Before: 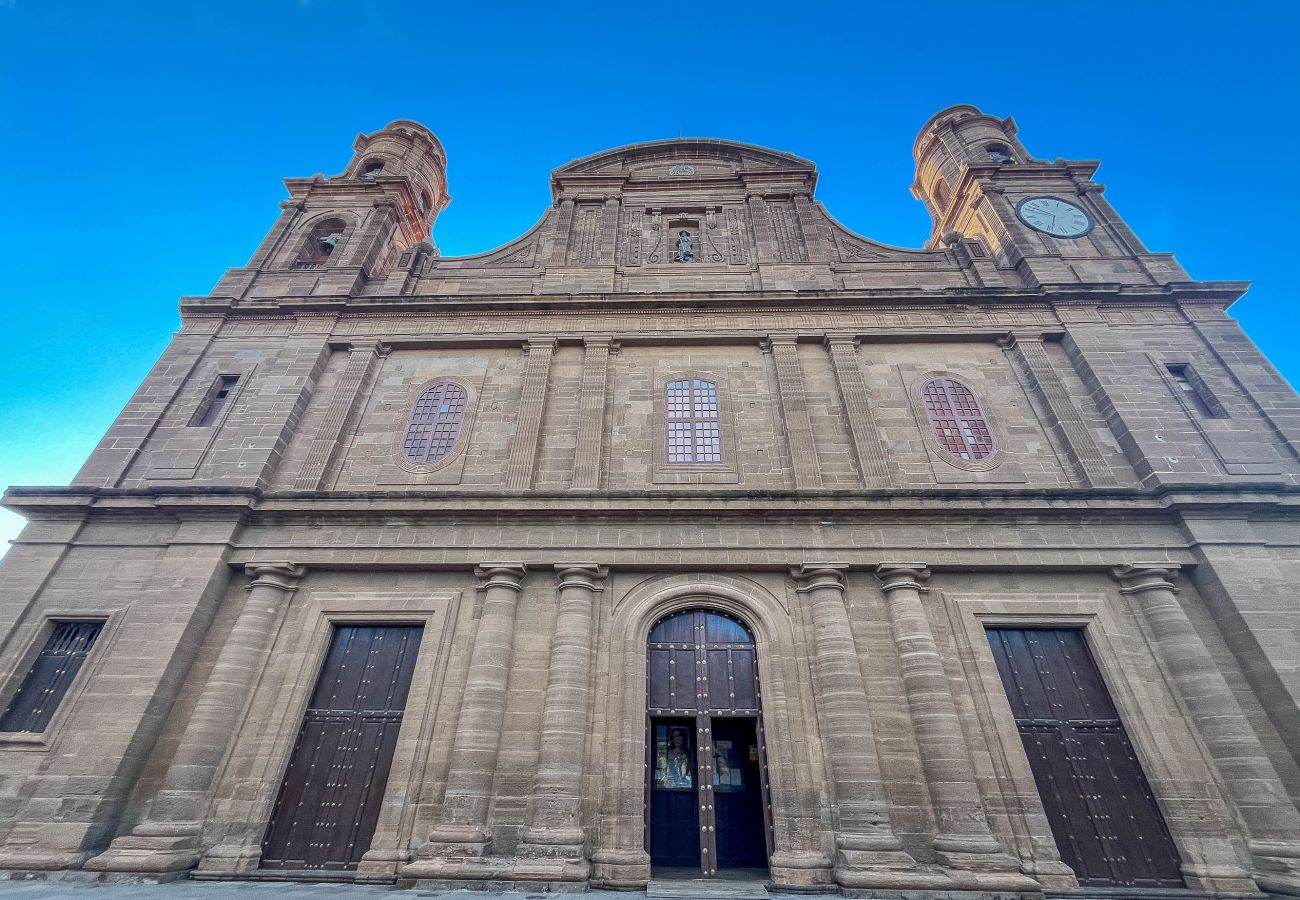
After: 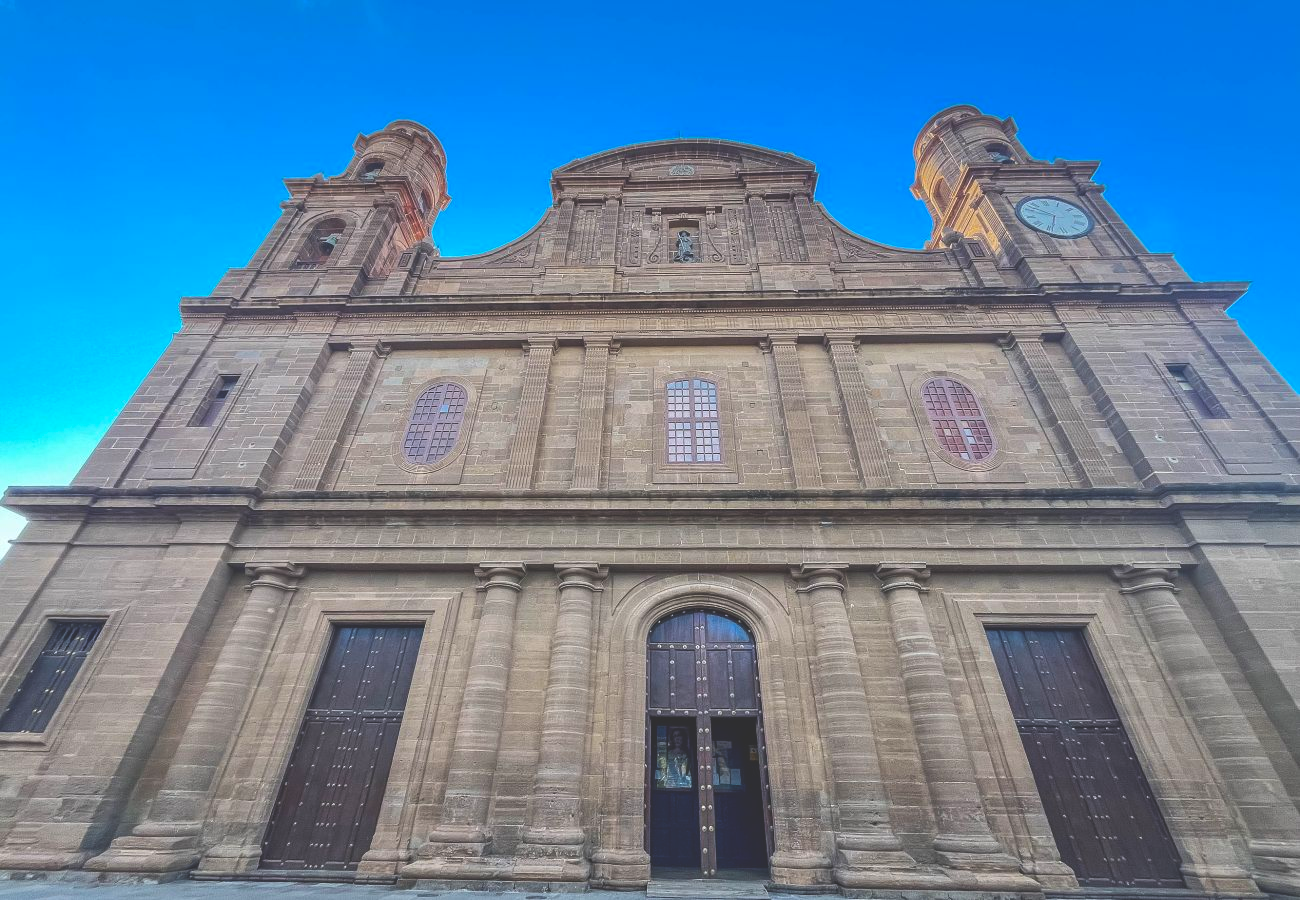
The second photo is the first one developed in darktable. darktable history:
exposure: black level correction -0.028, compensate highlight preservation false
color balance rgb: perceptual saturation grading › global saturation 30%, global vibrance 10%
